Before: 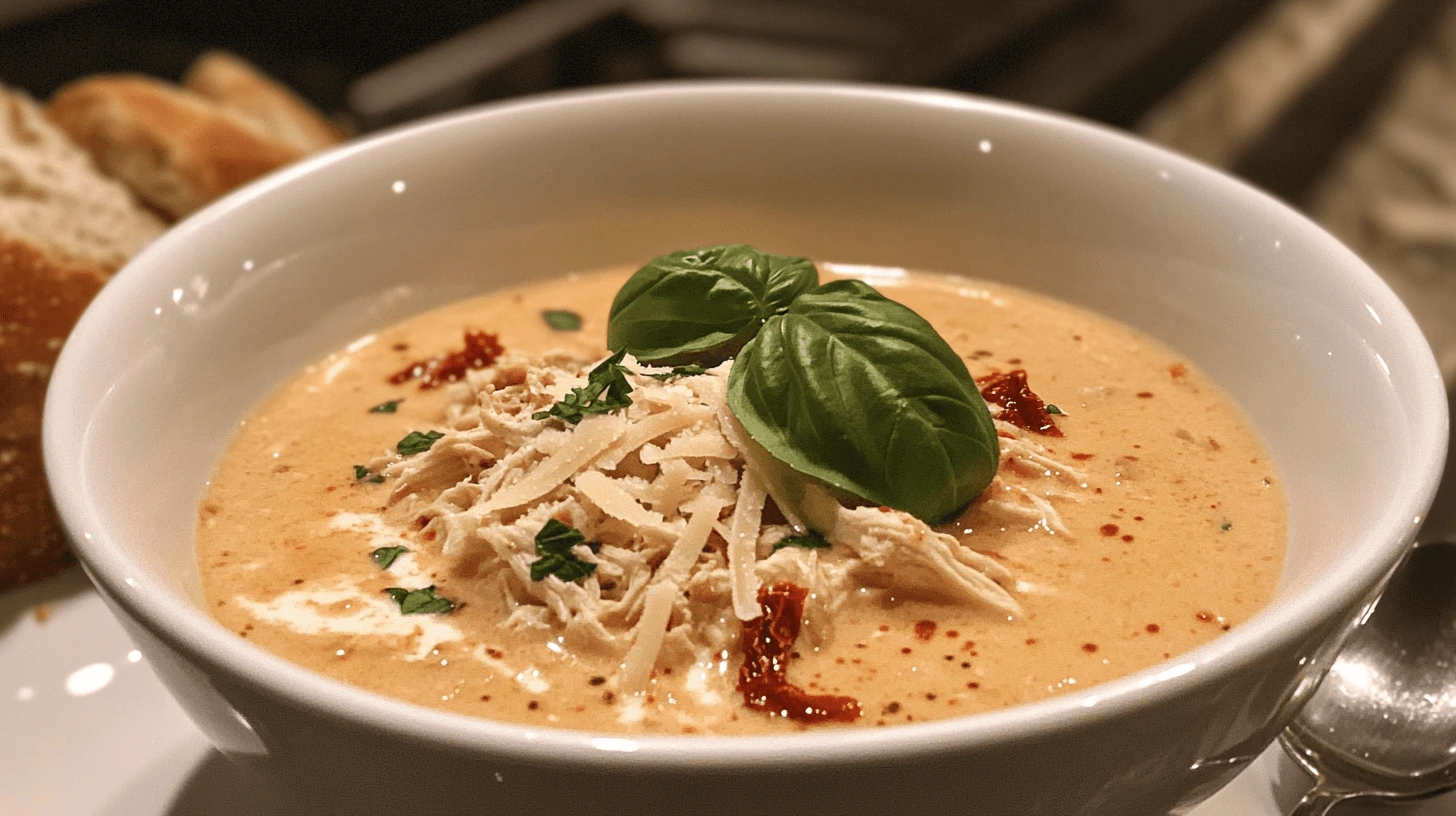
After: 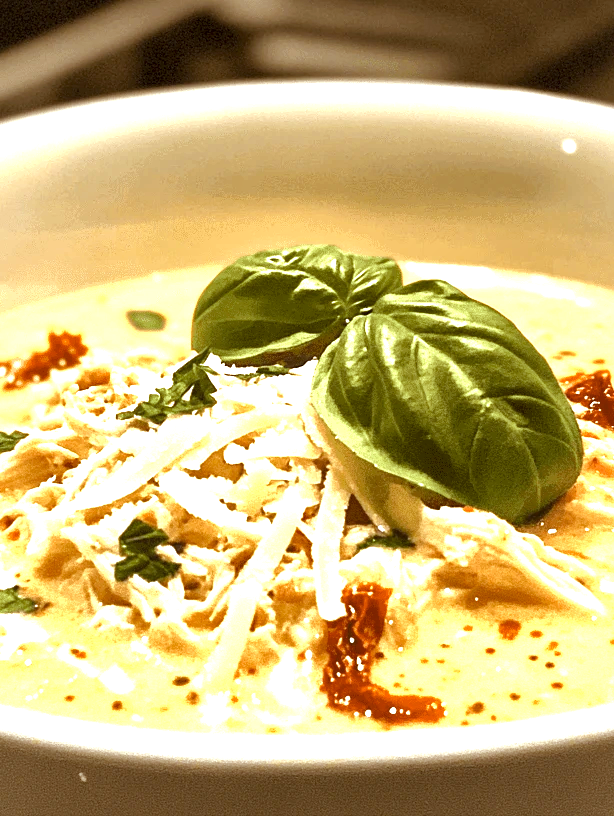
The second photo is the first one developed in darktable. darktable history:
crop: left 28.583%, right 29.231%
exposure: black level correction 0.001, exposure 1.719 EV, compensate exposure bias true, compensate highlight preservation false
color contrast: green-magenta contrast 0.8, blue-yellow contrast 1.1, unbound 0
color correction: highlights a* -10.04, highlights b* -10.37
local contrast: mode bilateral grid, contrast 20, coarseness 50, detail 179%, midtone range 0.2
rgb levels: mode RGB, independent channels, levels [[0, 0.5, 1], [0, 0.521, 1], [0, 0.536, 1]]
